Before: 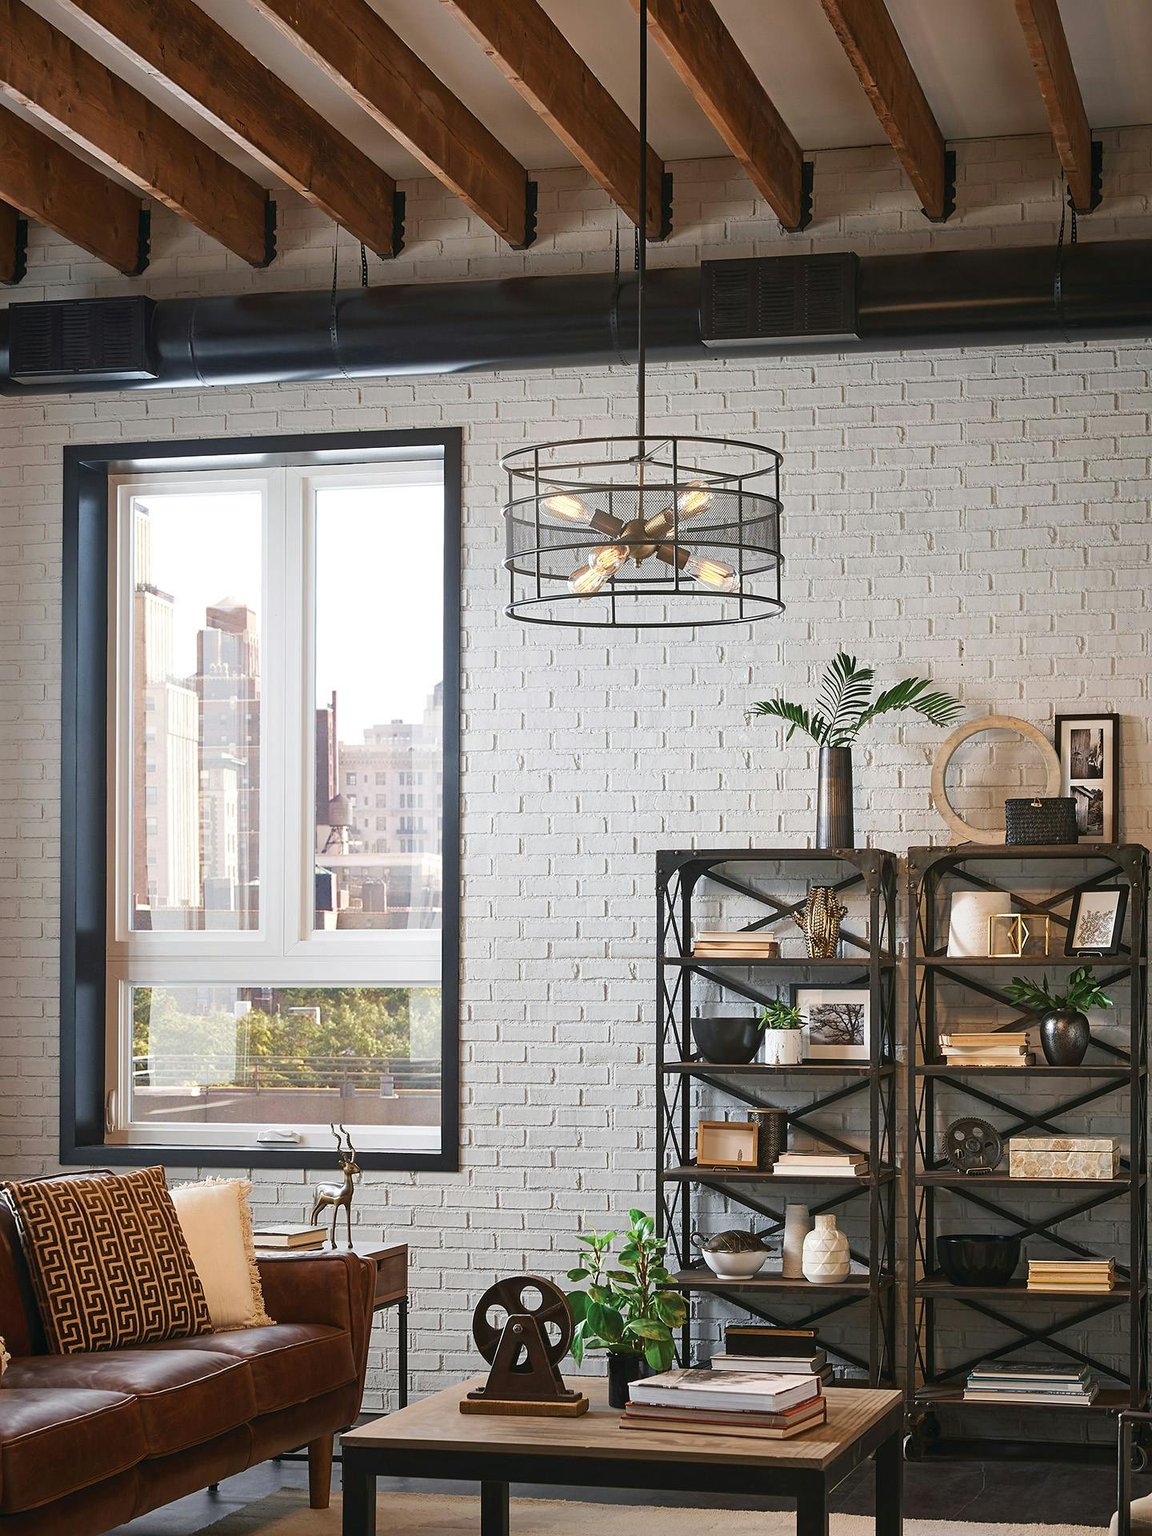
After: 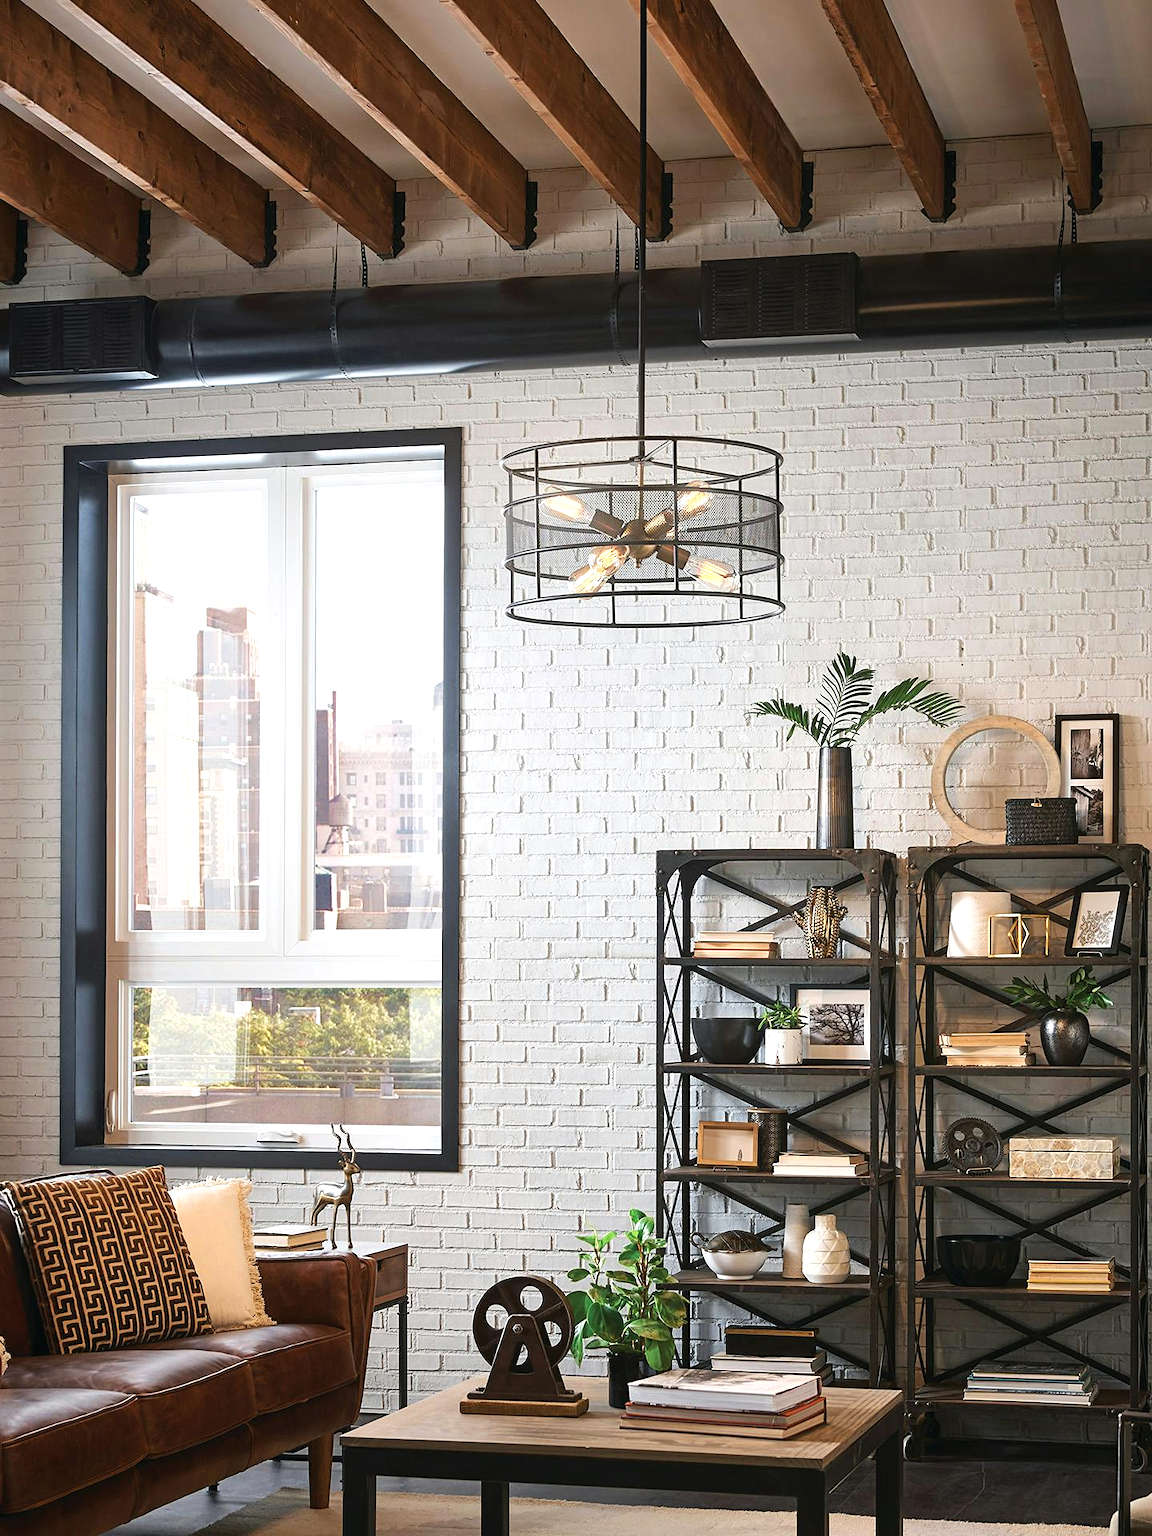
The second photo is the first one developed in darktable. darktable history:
tone equalizer: -8 EV -0.431 EV, -7 EV -0.382 EV, -6 EV -0.332 EV, -5 EV -0.195 EV, -3 EV 0.236 EV, -2 EV 0.339 EV, -1 EV 0.409 EV, +0 EV 0.394 EV
tone curve: curves: ch0 [(0, 0) (0.584, 0.595) (1, 1)], color space Lab, independent channels, preserve colors none
